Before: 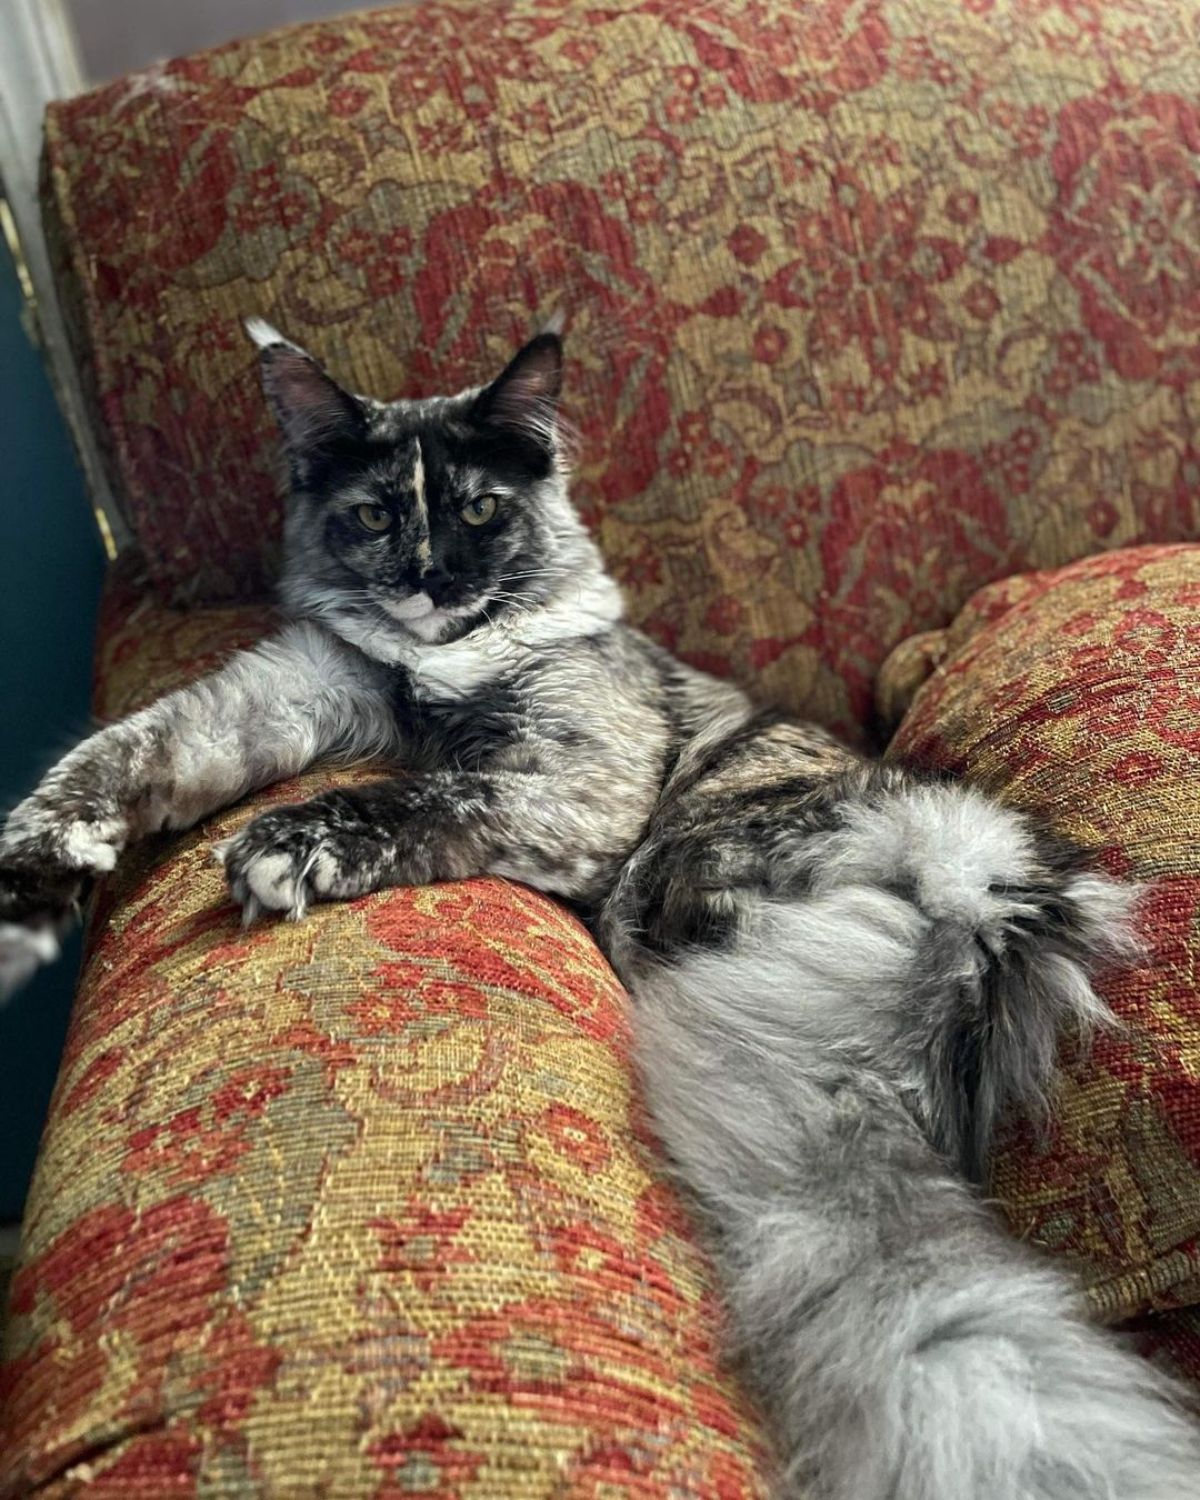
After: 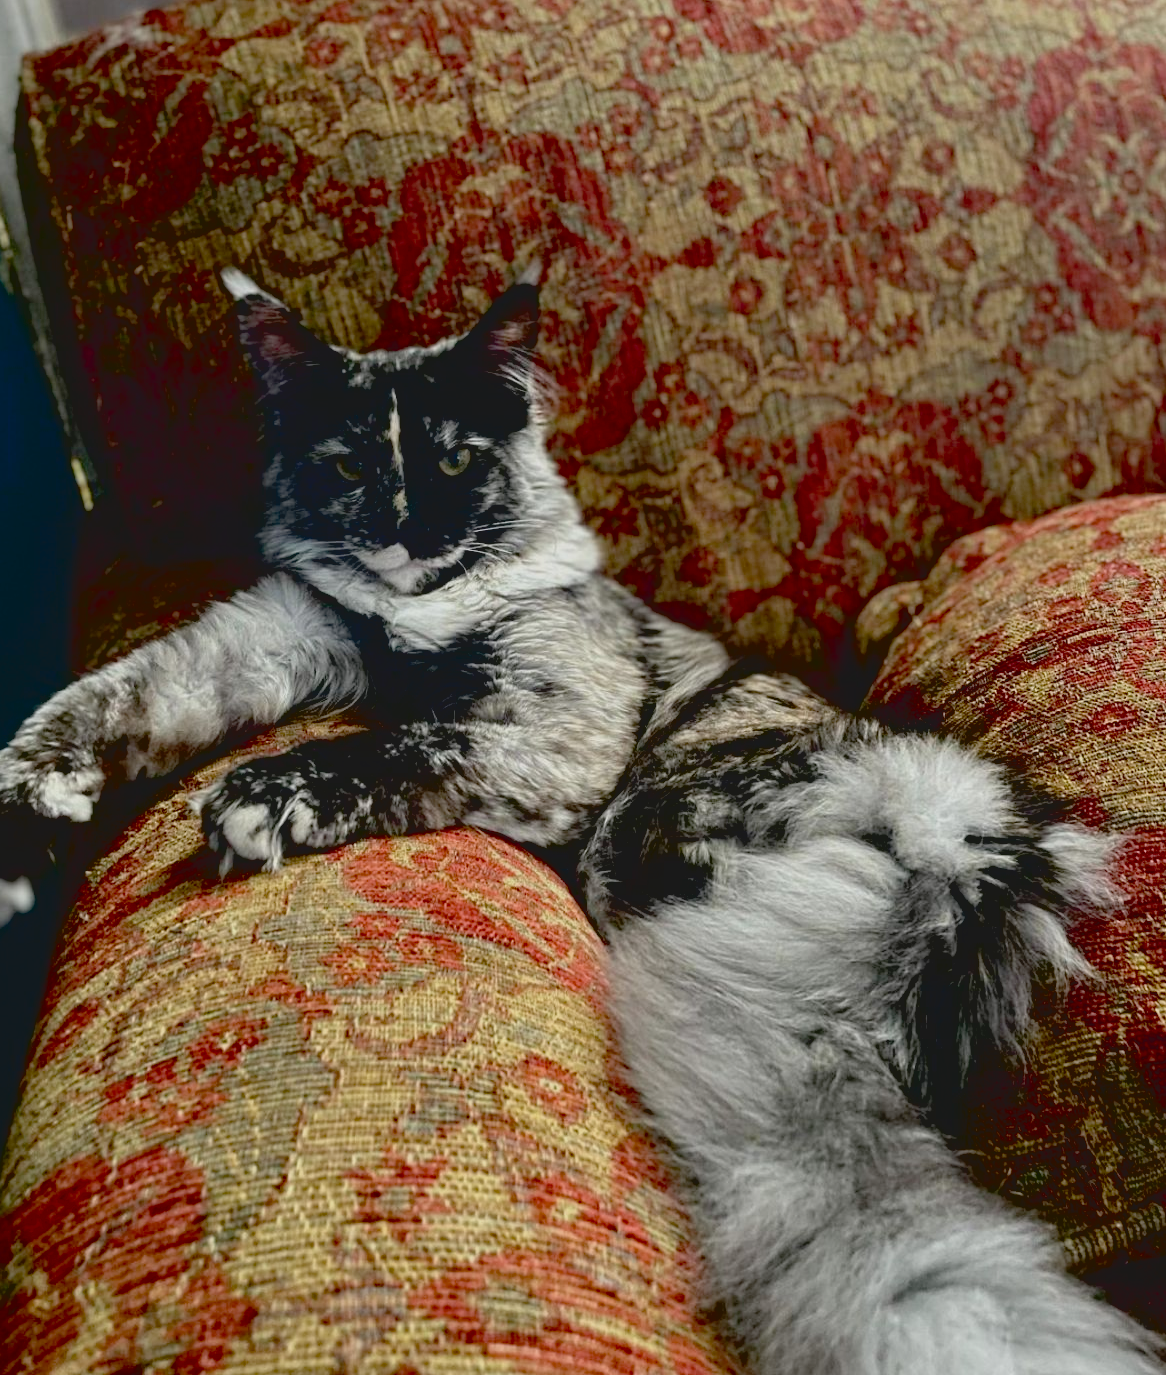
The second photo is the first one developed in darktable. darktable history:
exposure: black level correction 0.045, exposure -0.233 EV, compensate highlight preservation false
crop: left 2.049%, top 3.312%, right 0.732%, bottom 4.955%
contrast brightness saturation: contrast -0.132, brightness 0.053, saturation -0.138
